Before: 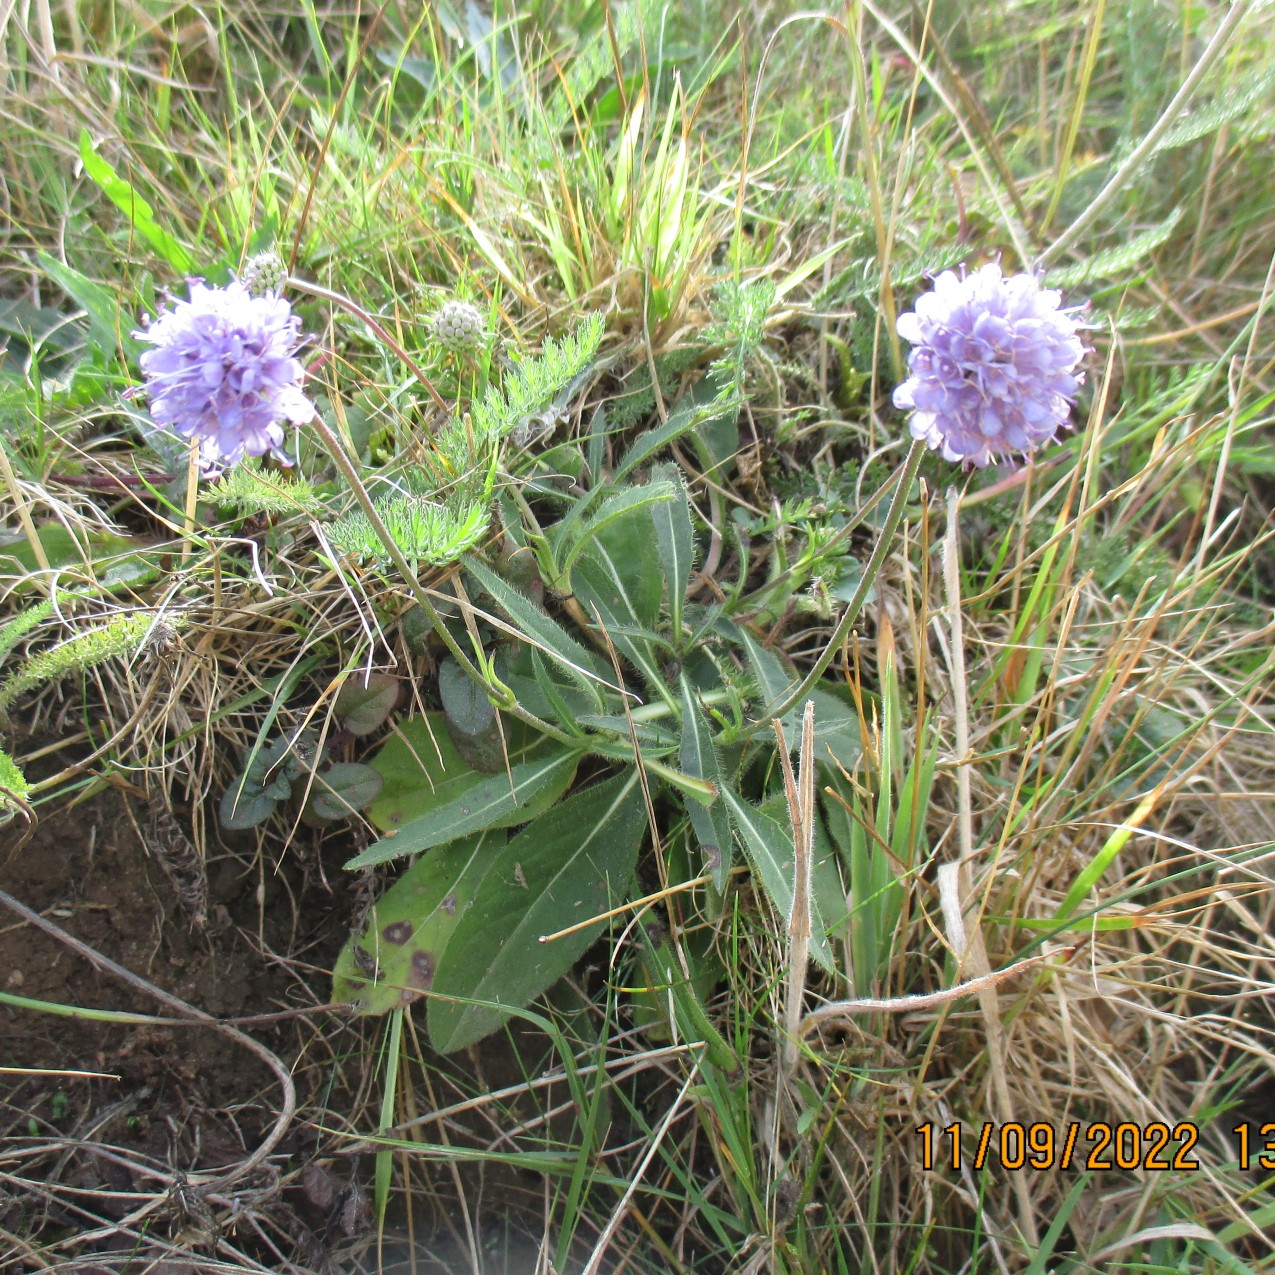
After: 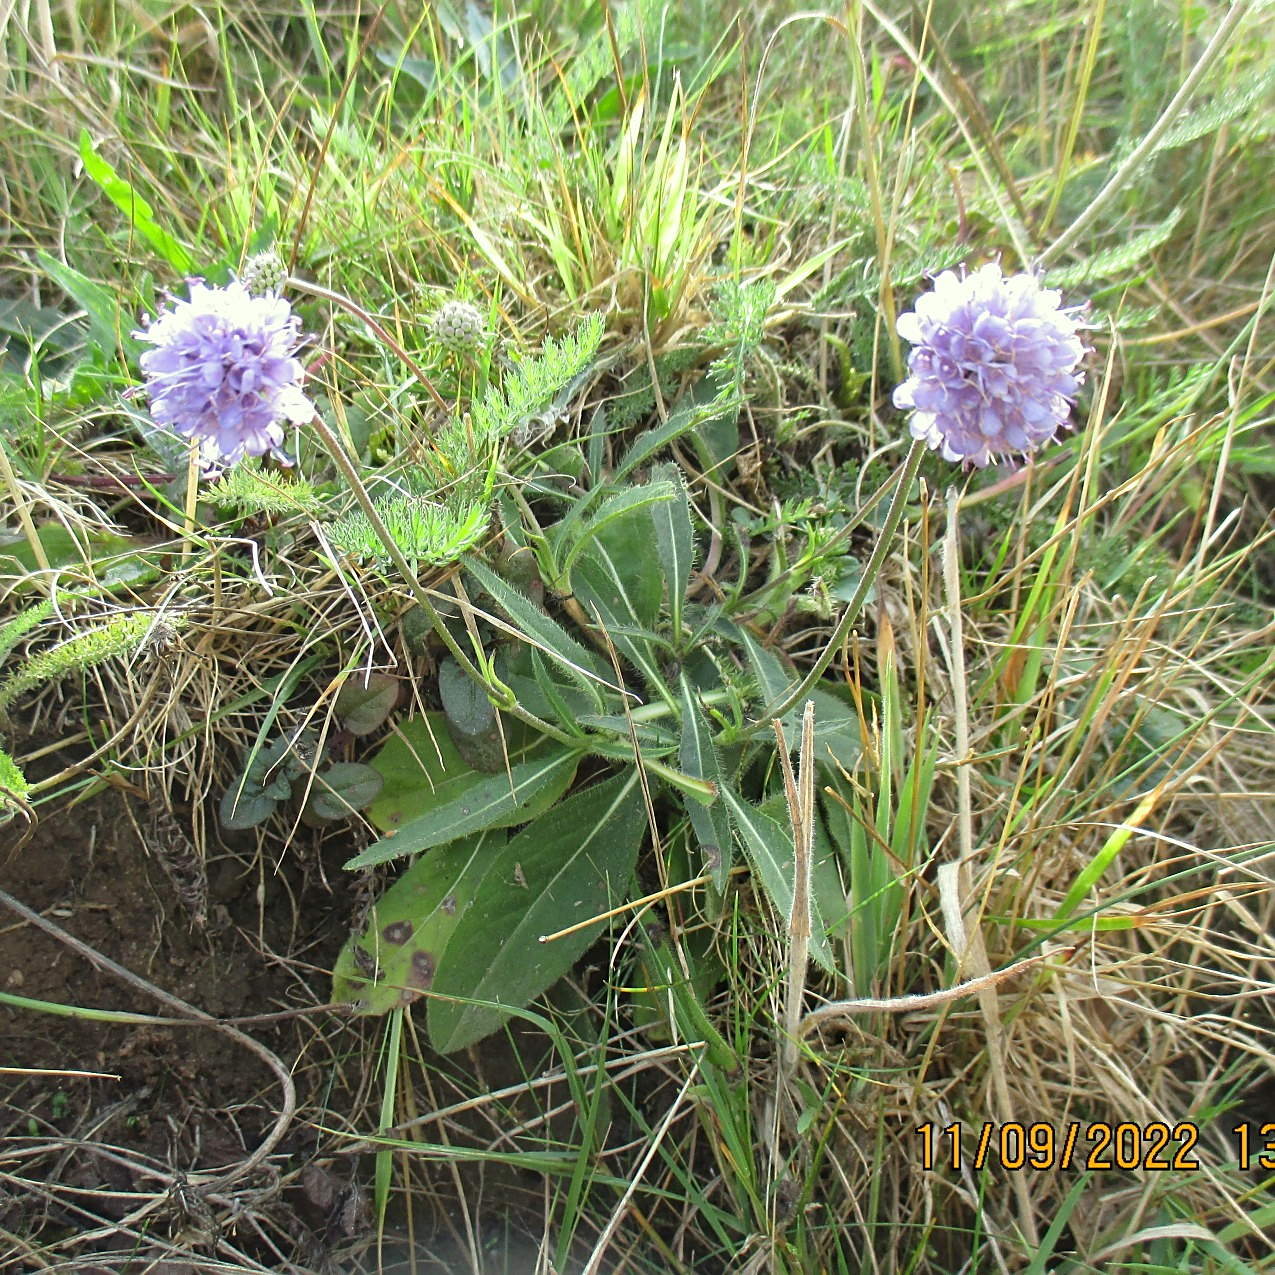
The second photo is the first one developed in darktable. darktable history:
sharpen: on, module defaults
color correction: highlights a* -4.28, highlights b* 6.53
